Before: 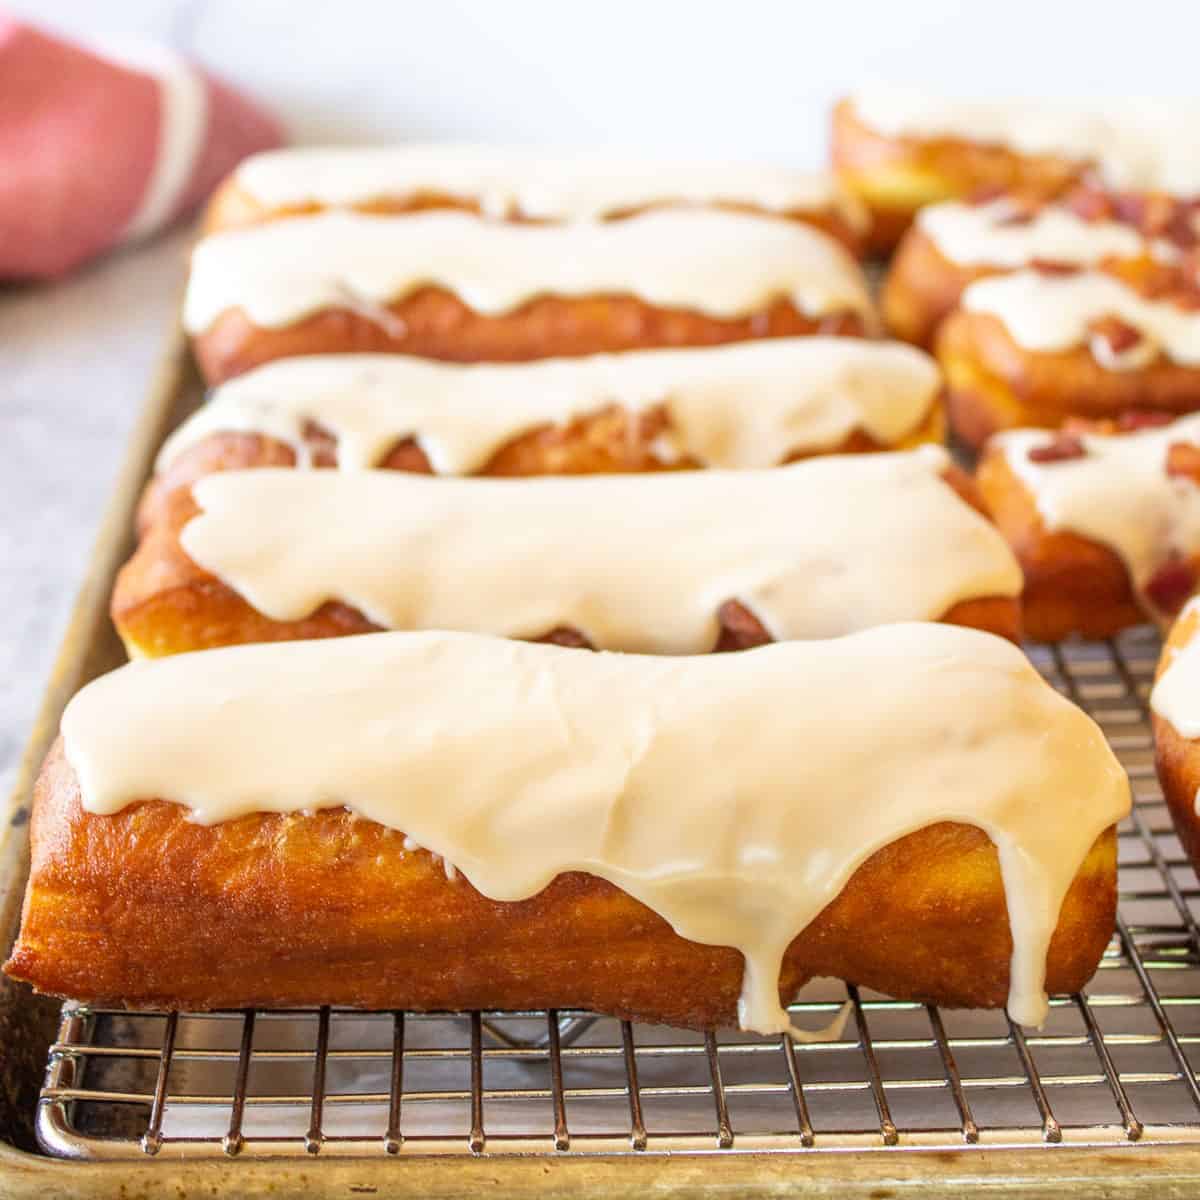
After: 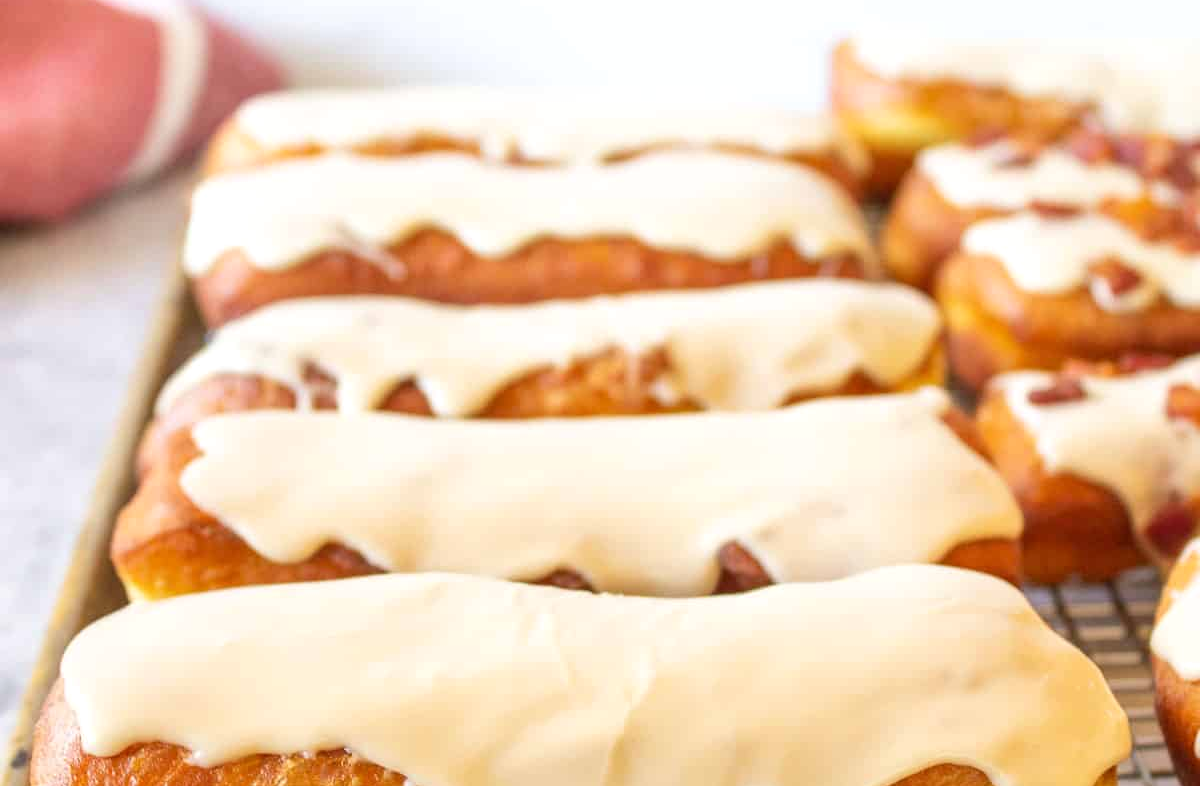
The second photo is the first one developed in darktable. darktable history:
crop and rotate: top 4.905%, bottom 29.555%
exposure: exposure 0.083 EV, compensate highlight preservation false
